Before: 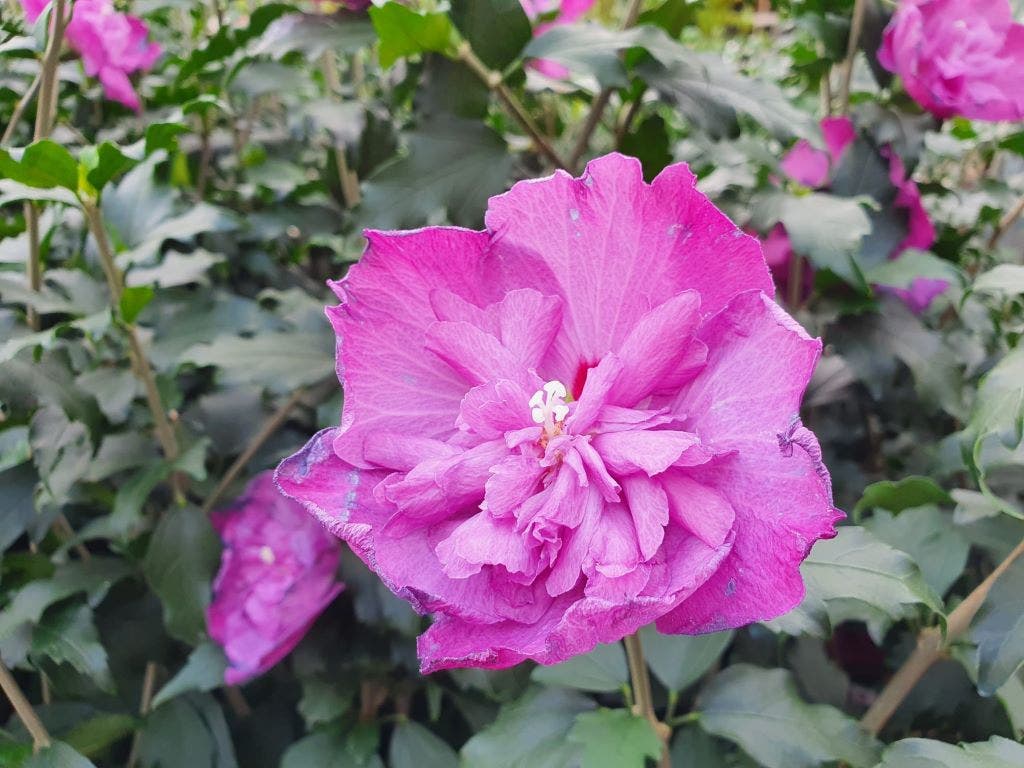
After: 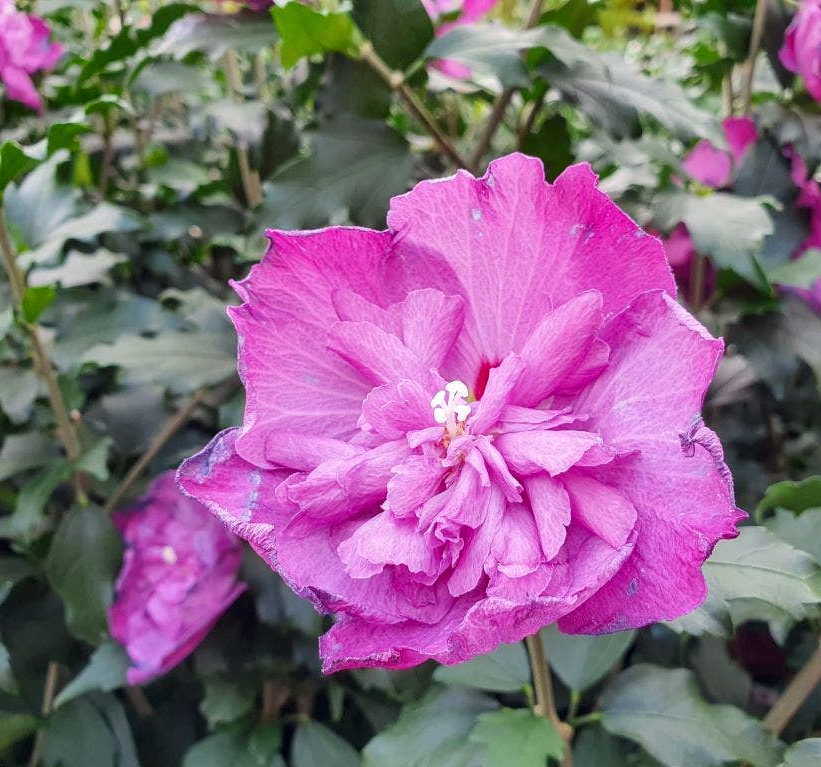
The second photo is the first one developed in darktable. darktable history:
local contrast: on, module defaults
crop and rotate: left 9.597%, right 10.195%
